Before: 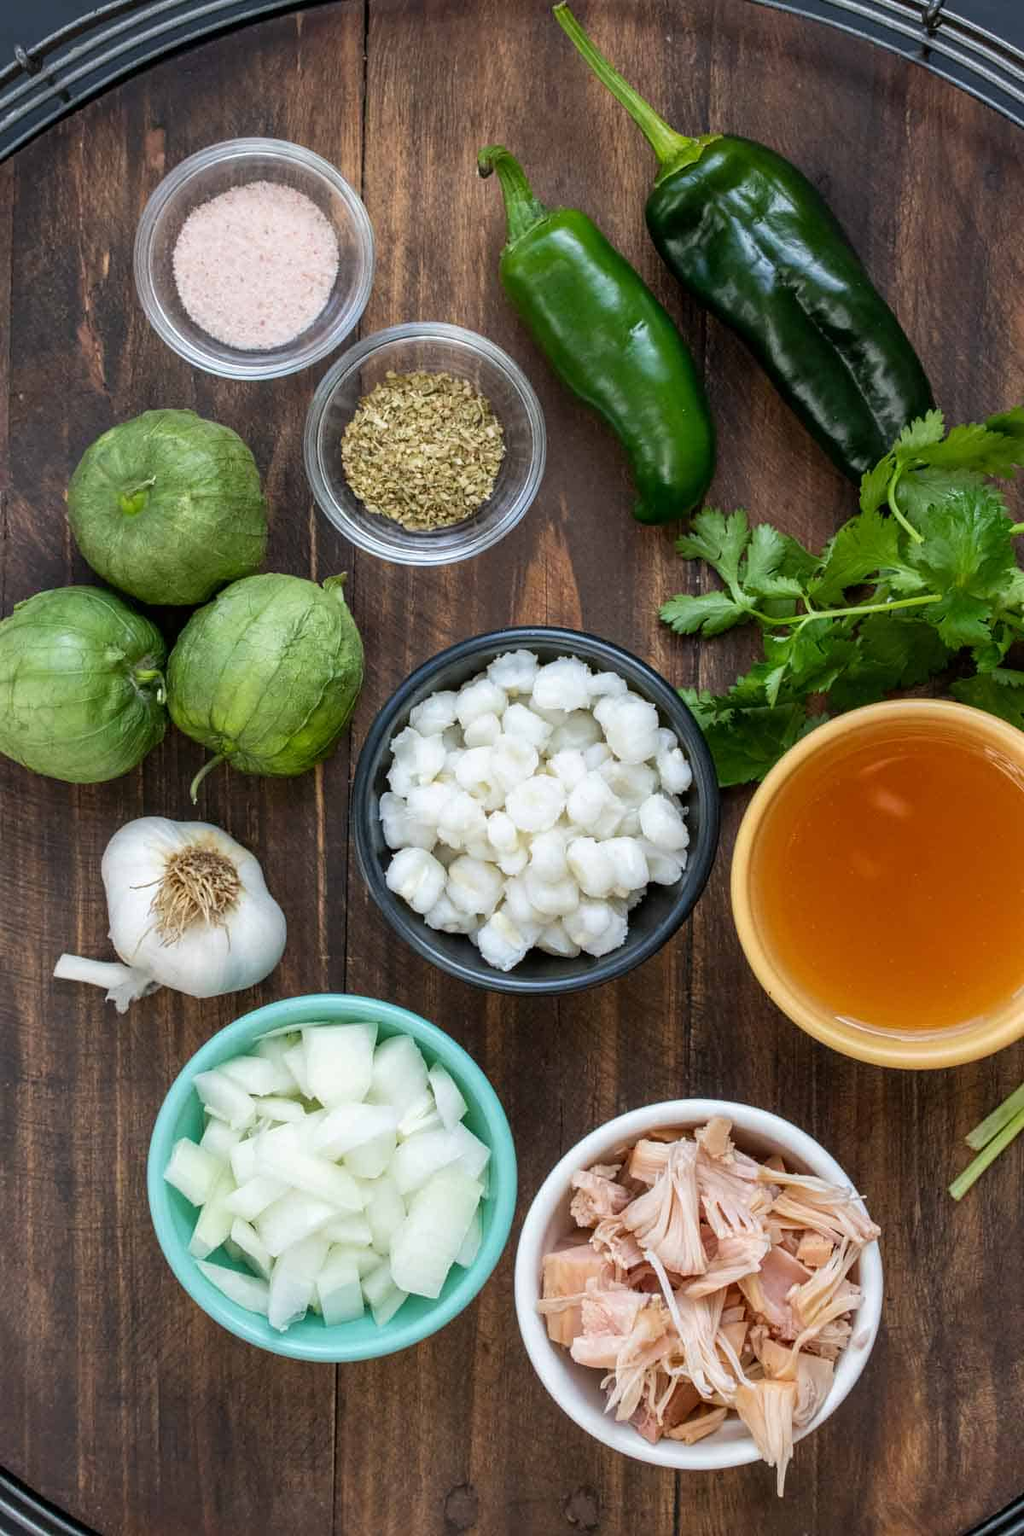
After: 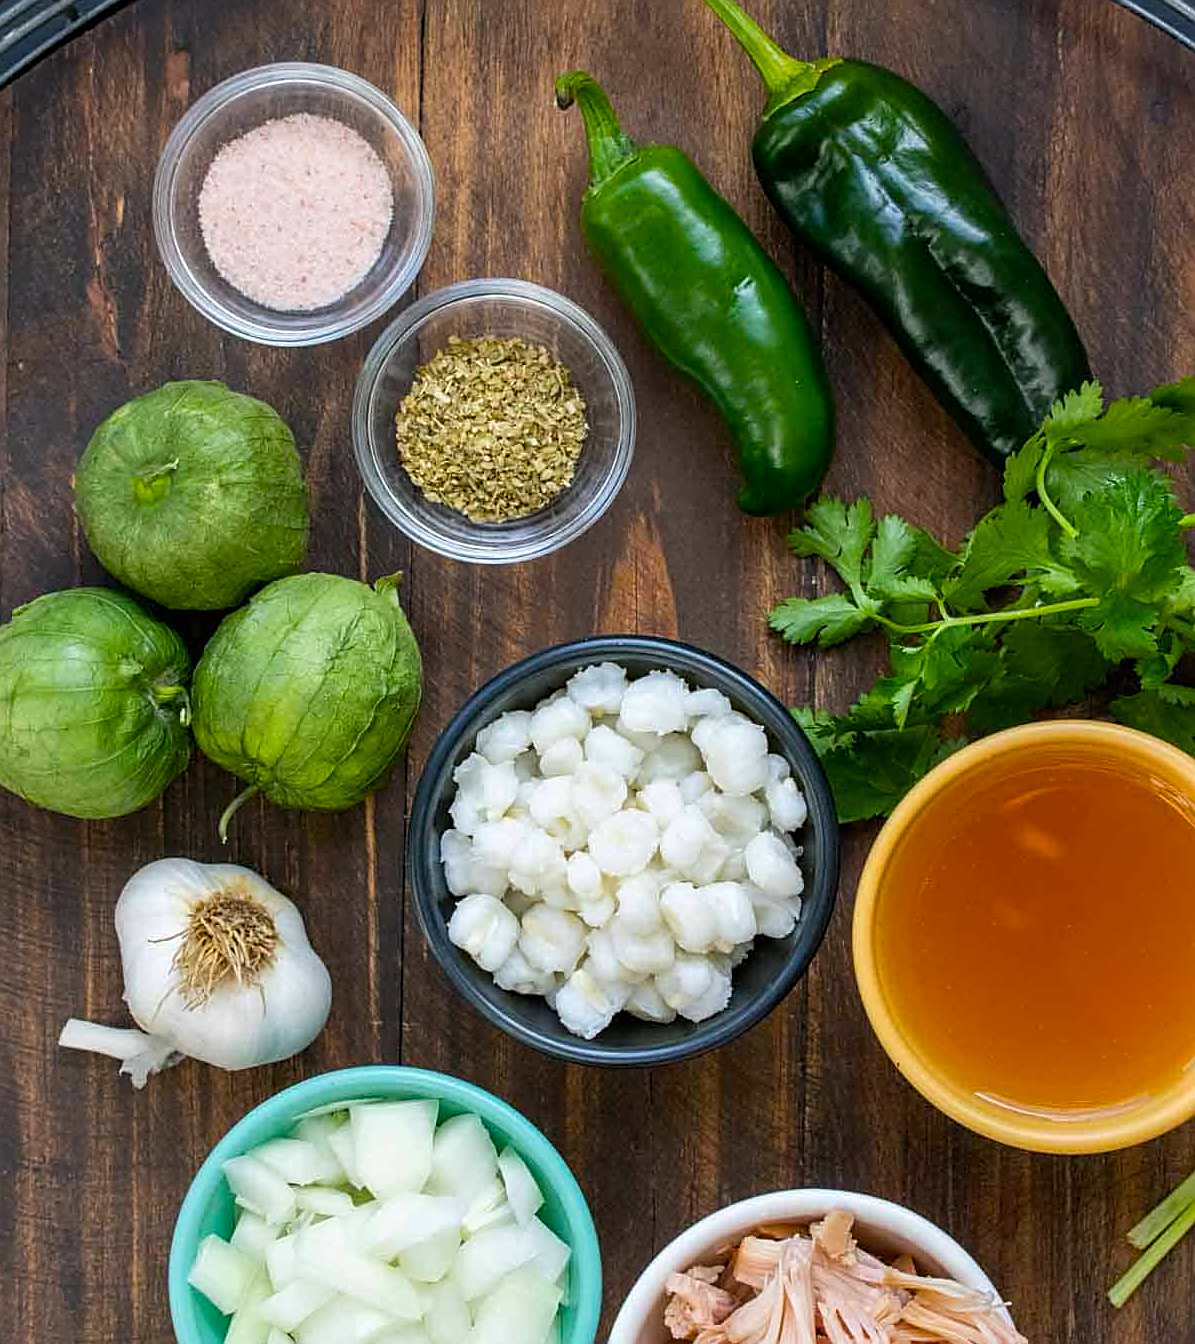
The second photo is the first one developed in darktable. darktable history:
sharpen: on, module defaults
crop: left 0.39%, top 5.552%, bottom 19.729%
color balance rgb: shadows lift › luminance -4.754%, shadows lift › chroma 1.064%, shadows lift › hue 218.44°, perceptual saturation grading › global saturation 30.788%
